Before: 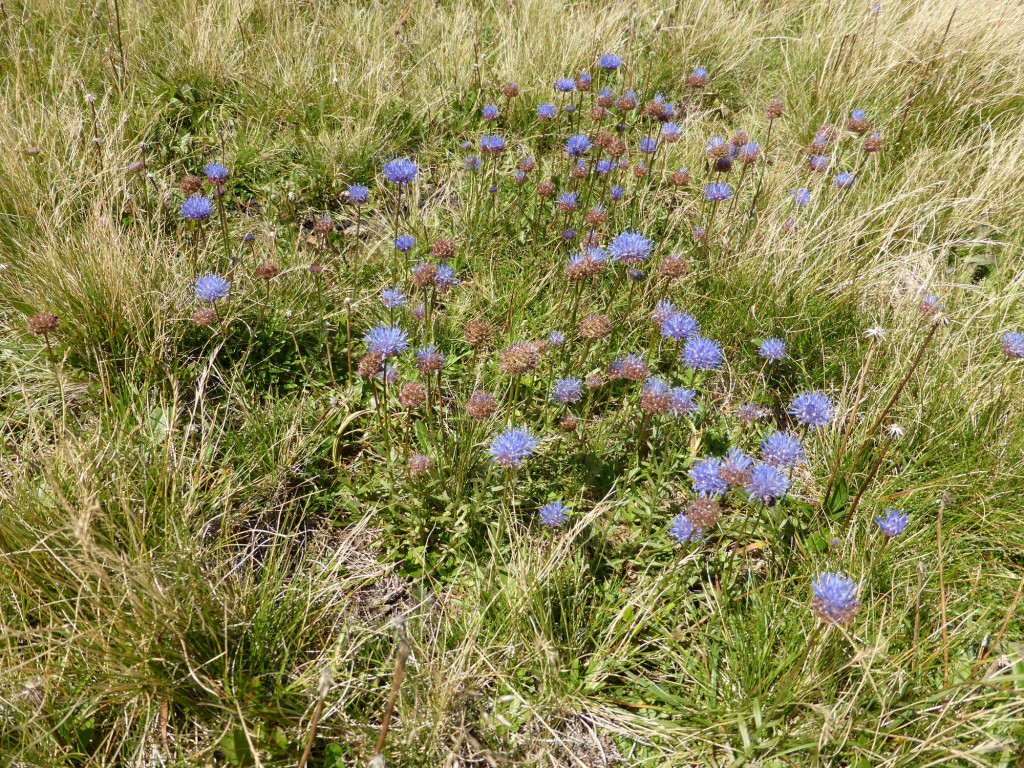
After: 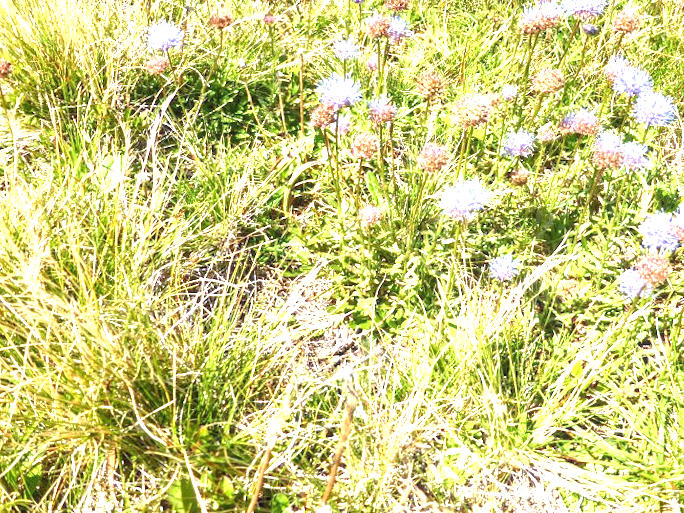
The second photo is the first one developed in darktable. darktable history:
exposure: black level correction 0, exposure 1.975 EV, compensate exposure bias true, compensate highlight preservation false
crop and rotate: angle -0.82°, left 3.85%, top 31.828%, right 27.992%
local contrast: on, module defaults
